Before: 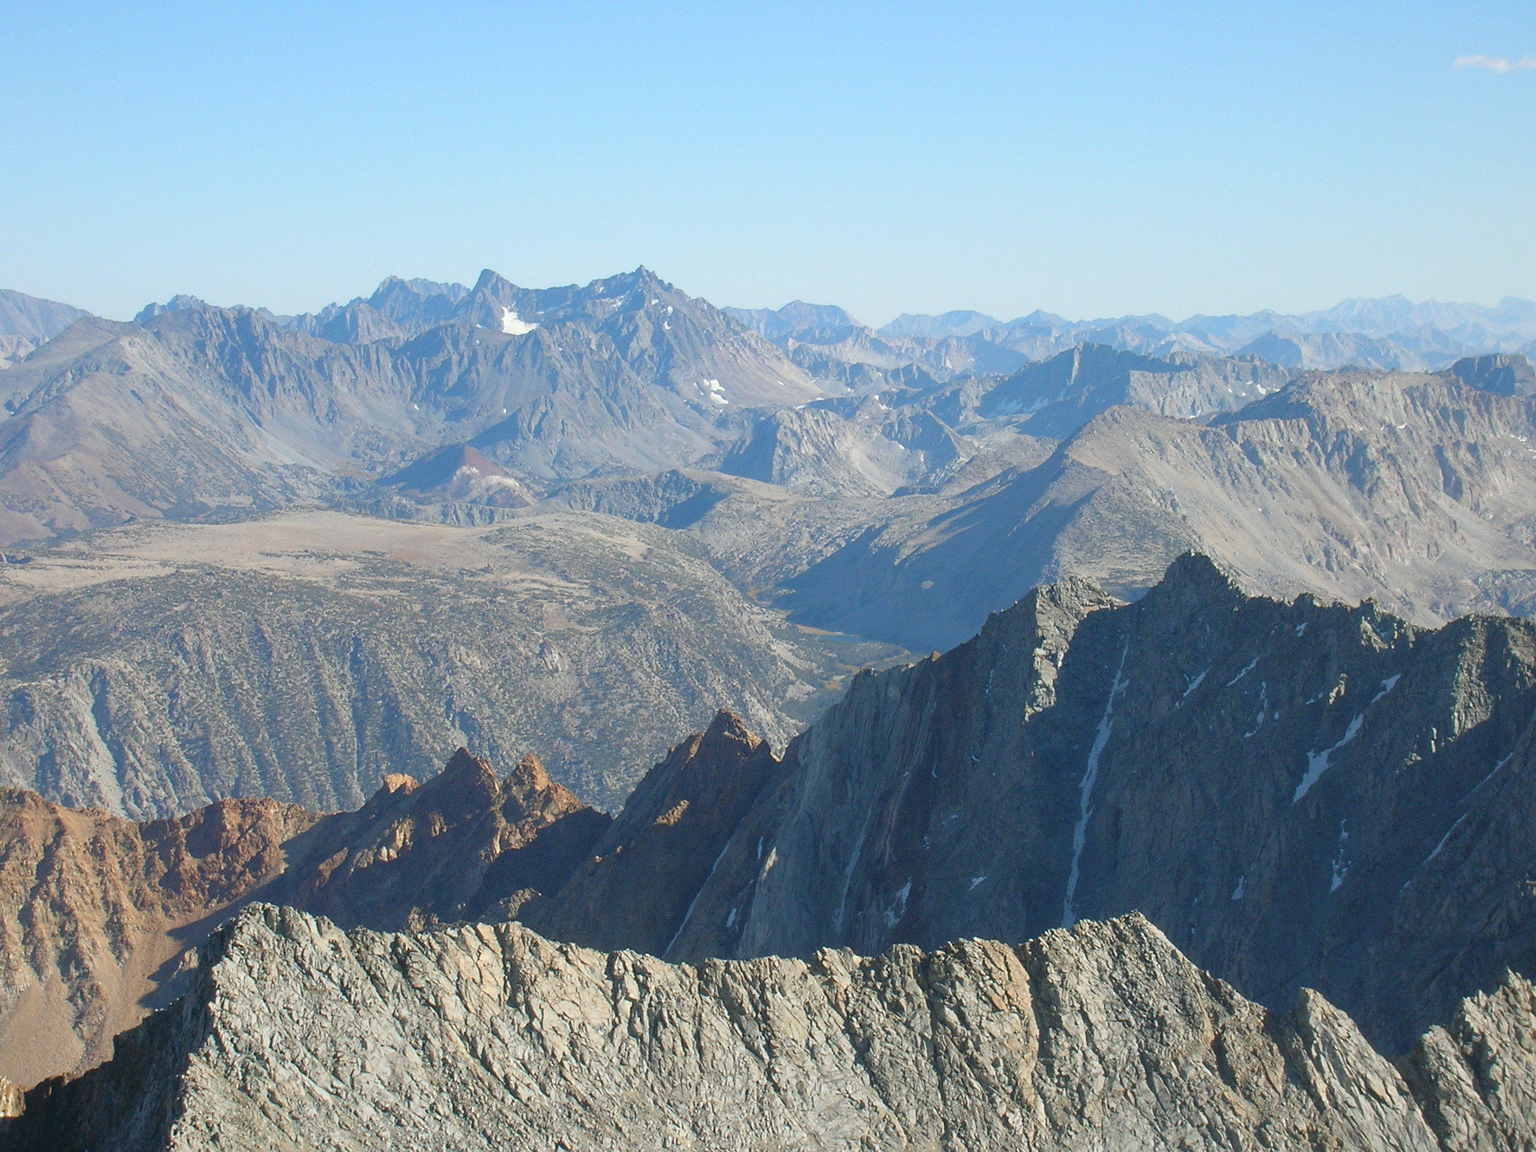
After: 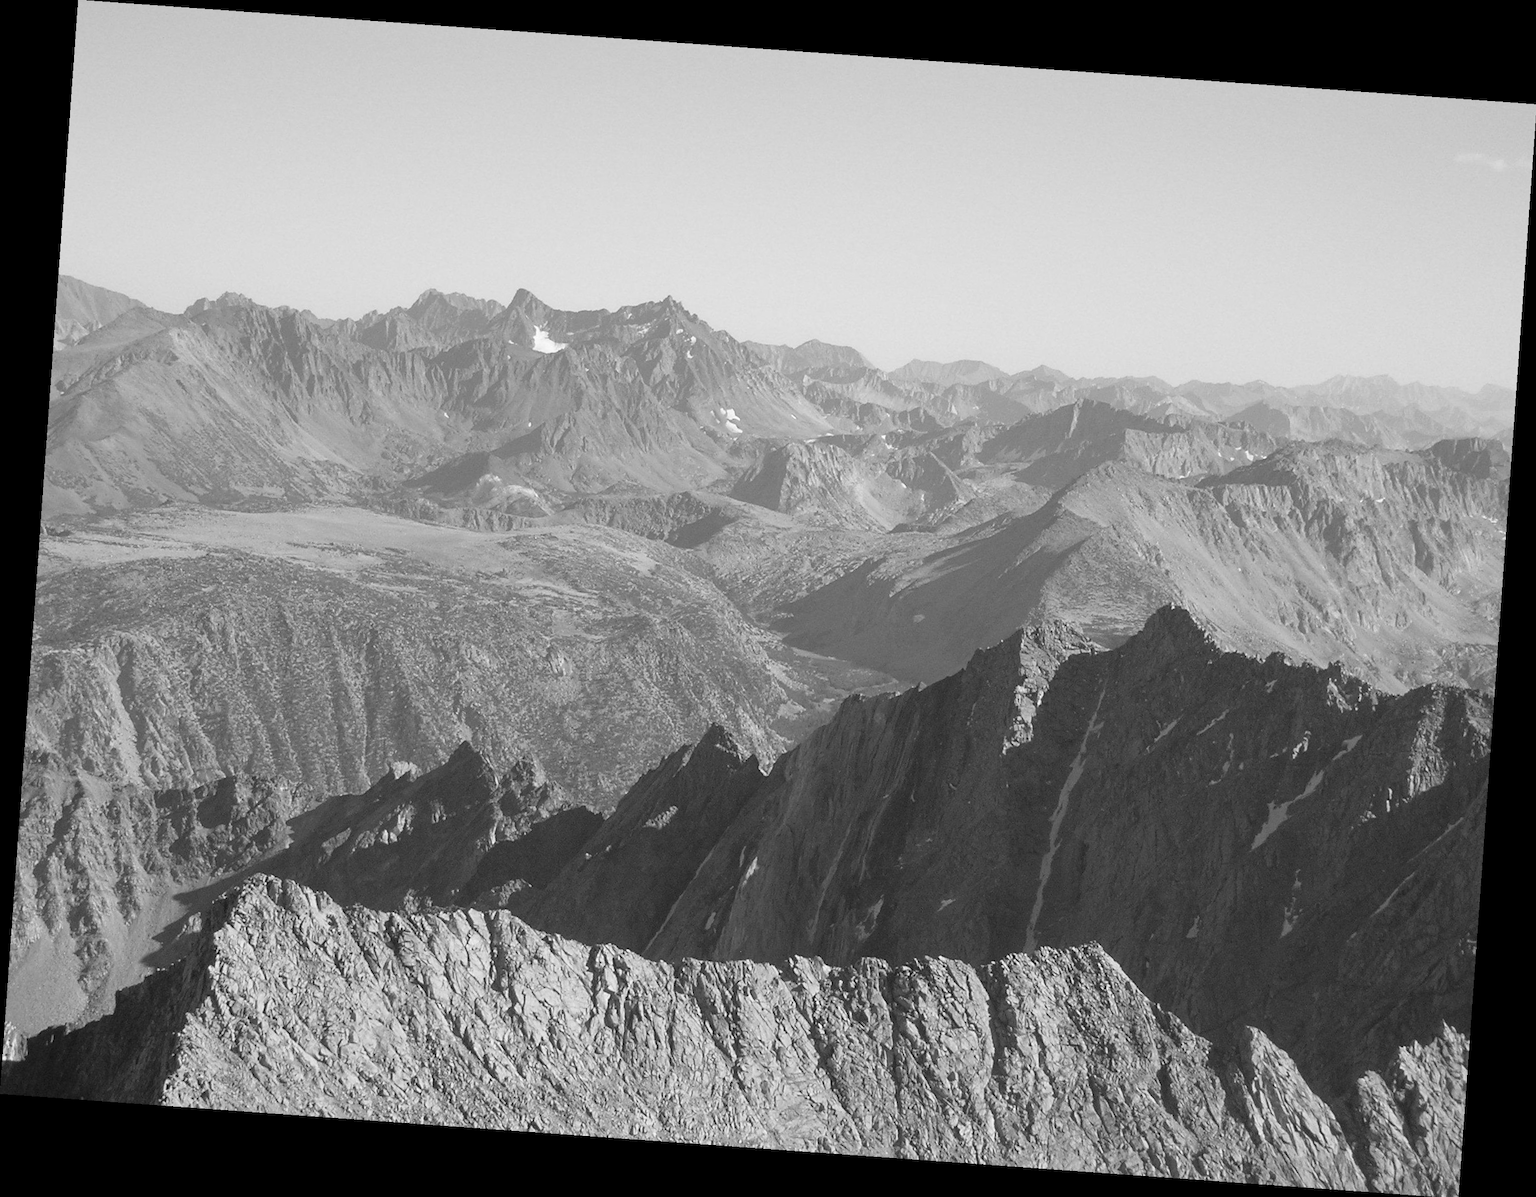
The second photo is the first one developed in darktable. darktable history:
monochrome: on, module defaults
rotate and perspective: rotation 4.1°, automatic cropping off
white balance: red 0.984, blue 1.059
velvia: on, module defaults
